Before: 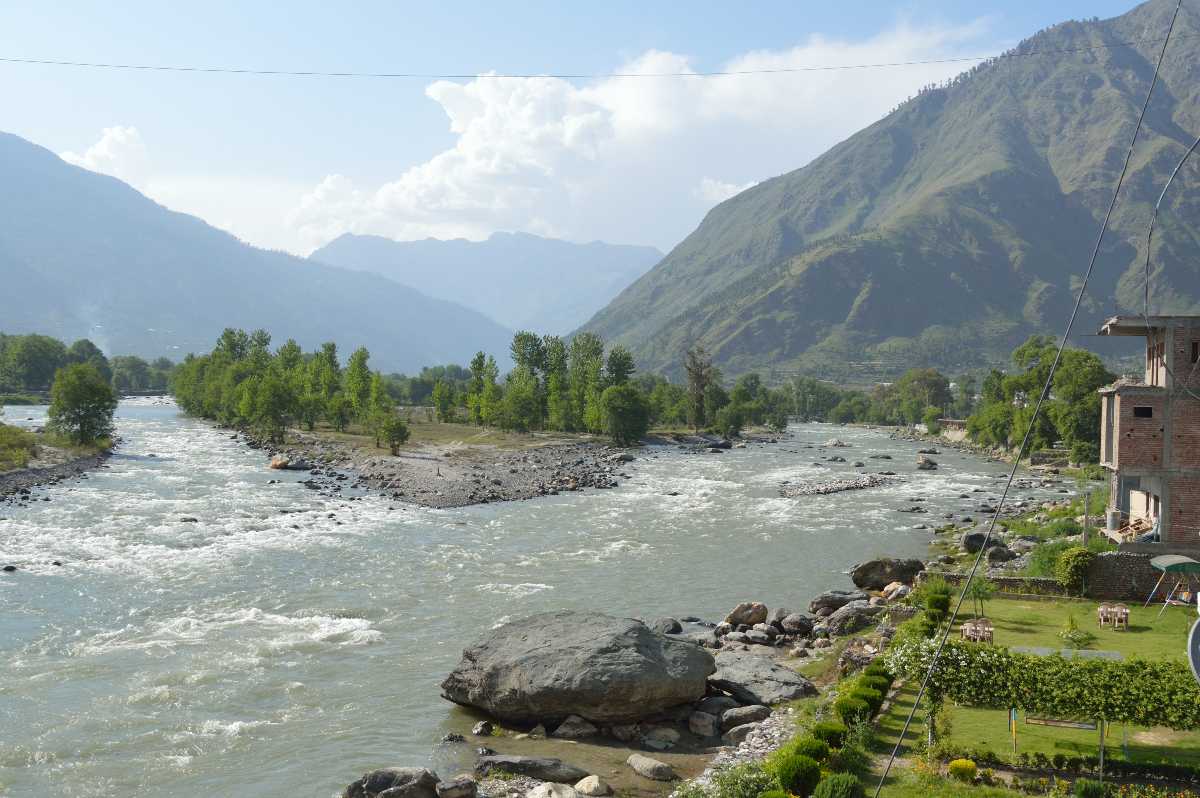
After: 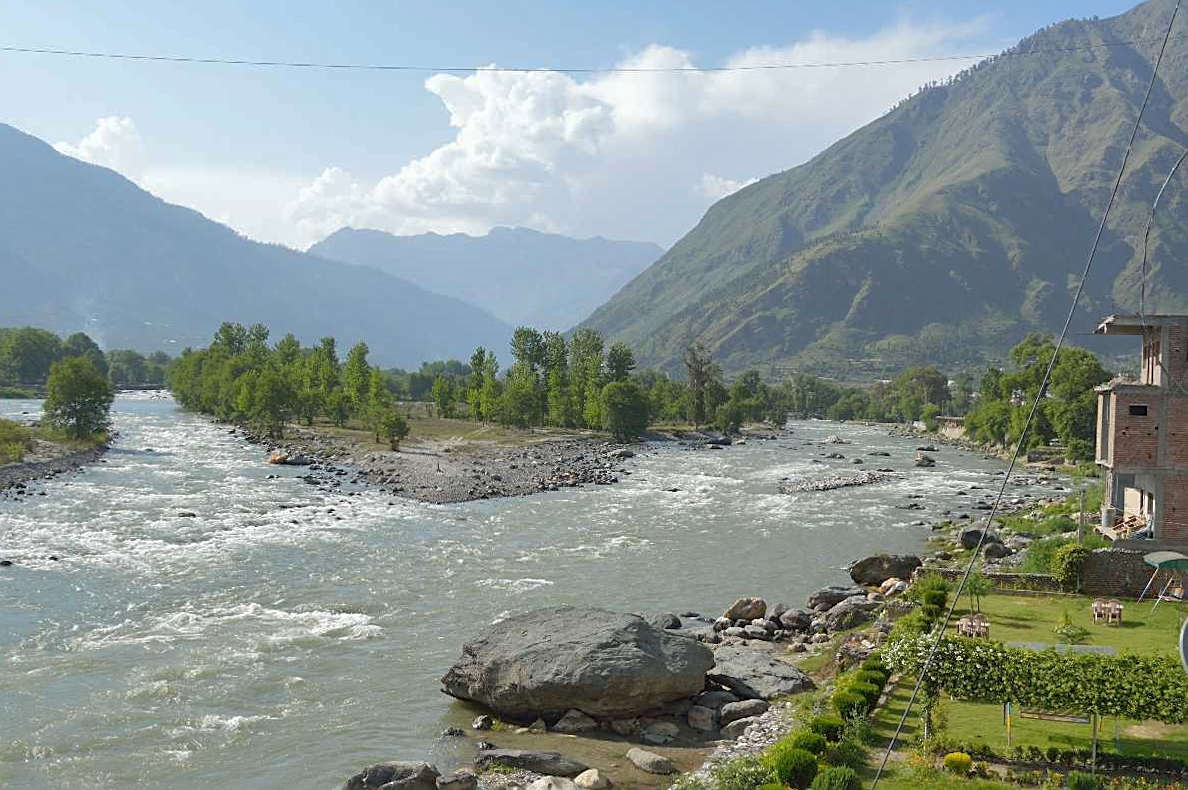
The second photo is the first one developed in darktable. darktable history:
sharpen: on, module defaults
rotate and perspective: rotation 0.174°, lens shift (vertical) 0.013, lens shift (horizontal) 0.019, shear 0.001, automatic cropping original format, crop left 0.007, crop right 0.991, crop top 0.016, crop bottom 0.997
shadows and highlights: on, module defaults
